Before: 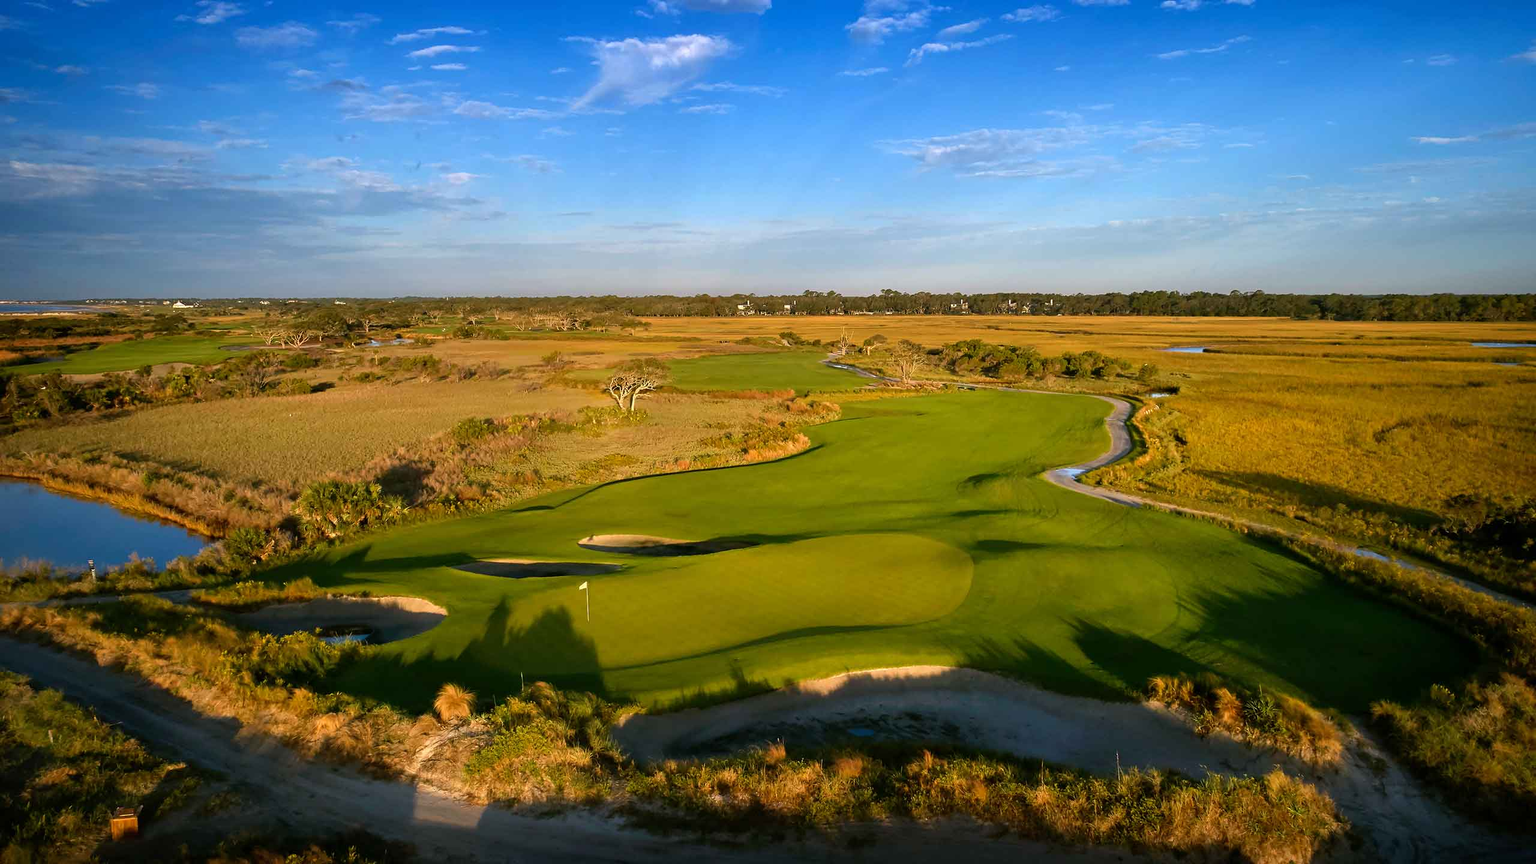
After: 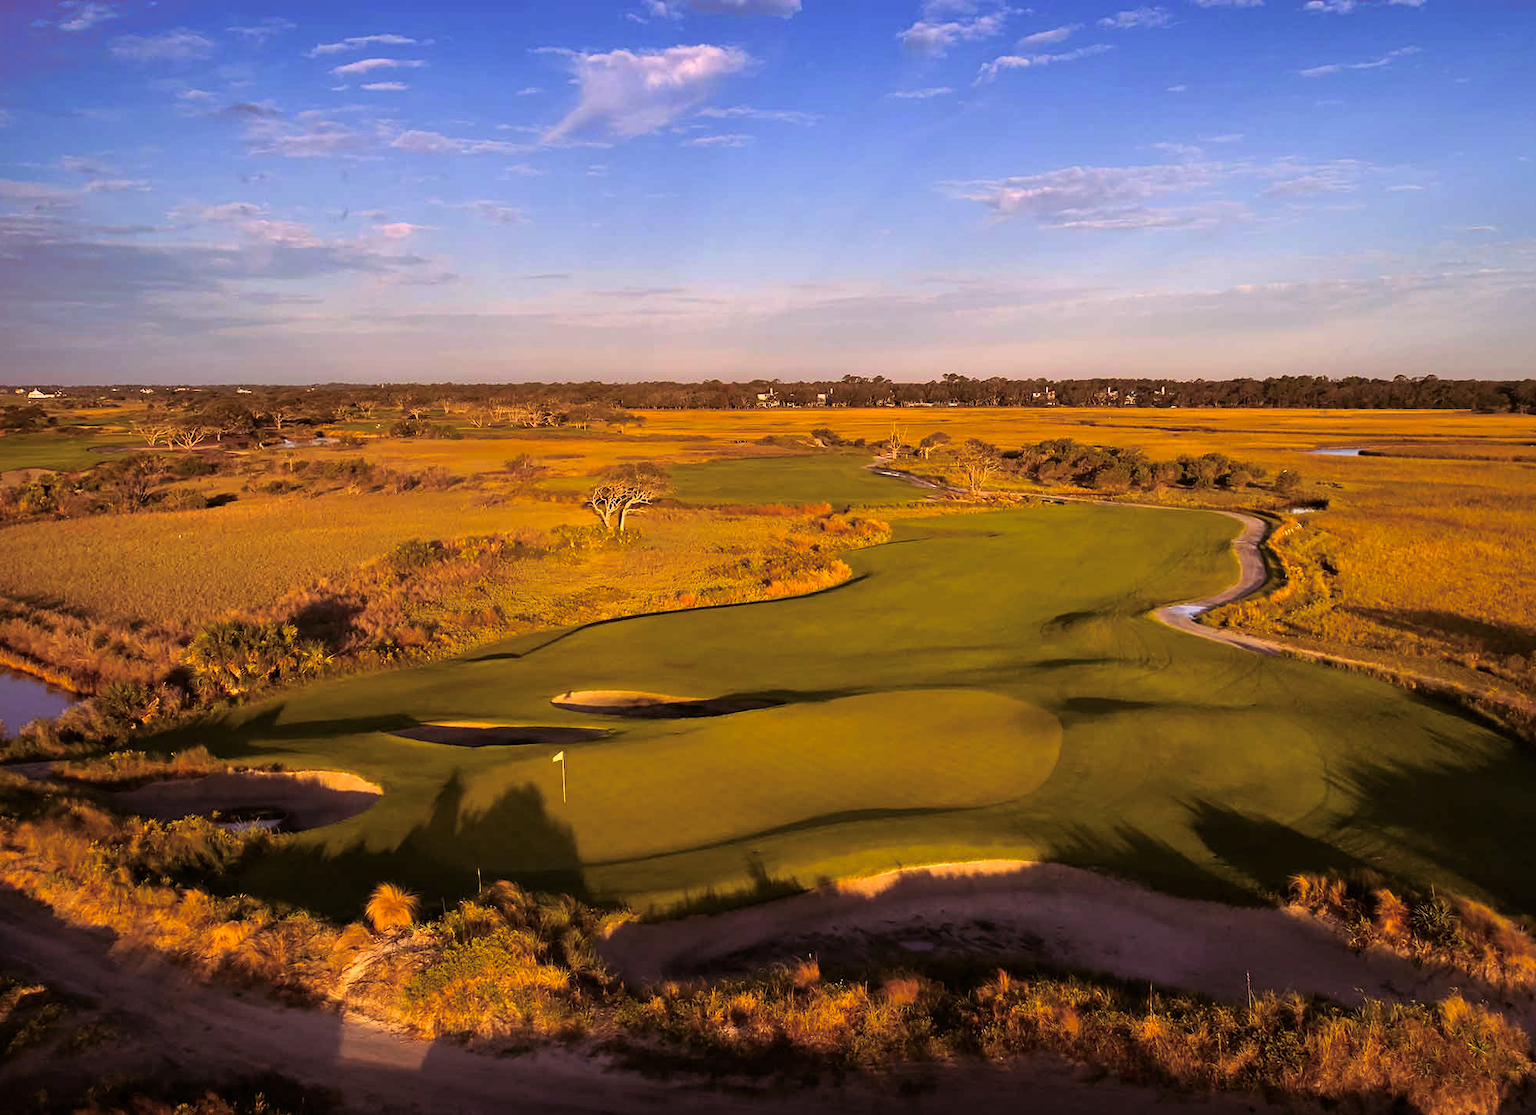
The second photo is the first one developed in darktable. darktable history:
color correction: highlights a* 17.88, highlights b* 18.79
crop: left 9.88%, right 12.664%
color balance: output saturation 110%
split-toning: highlights › hue 298.8°, highlights › saturation 0.73, compress 41.76%
